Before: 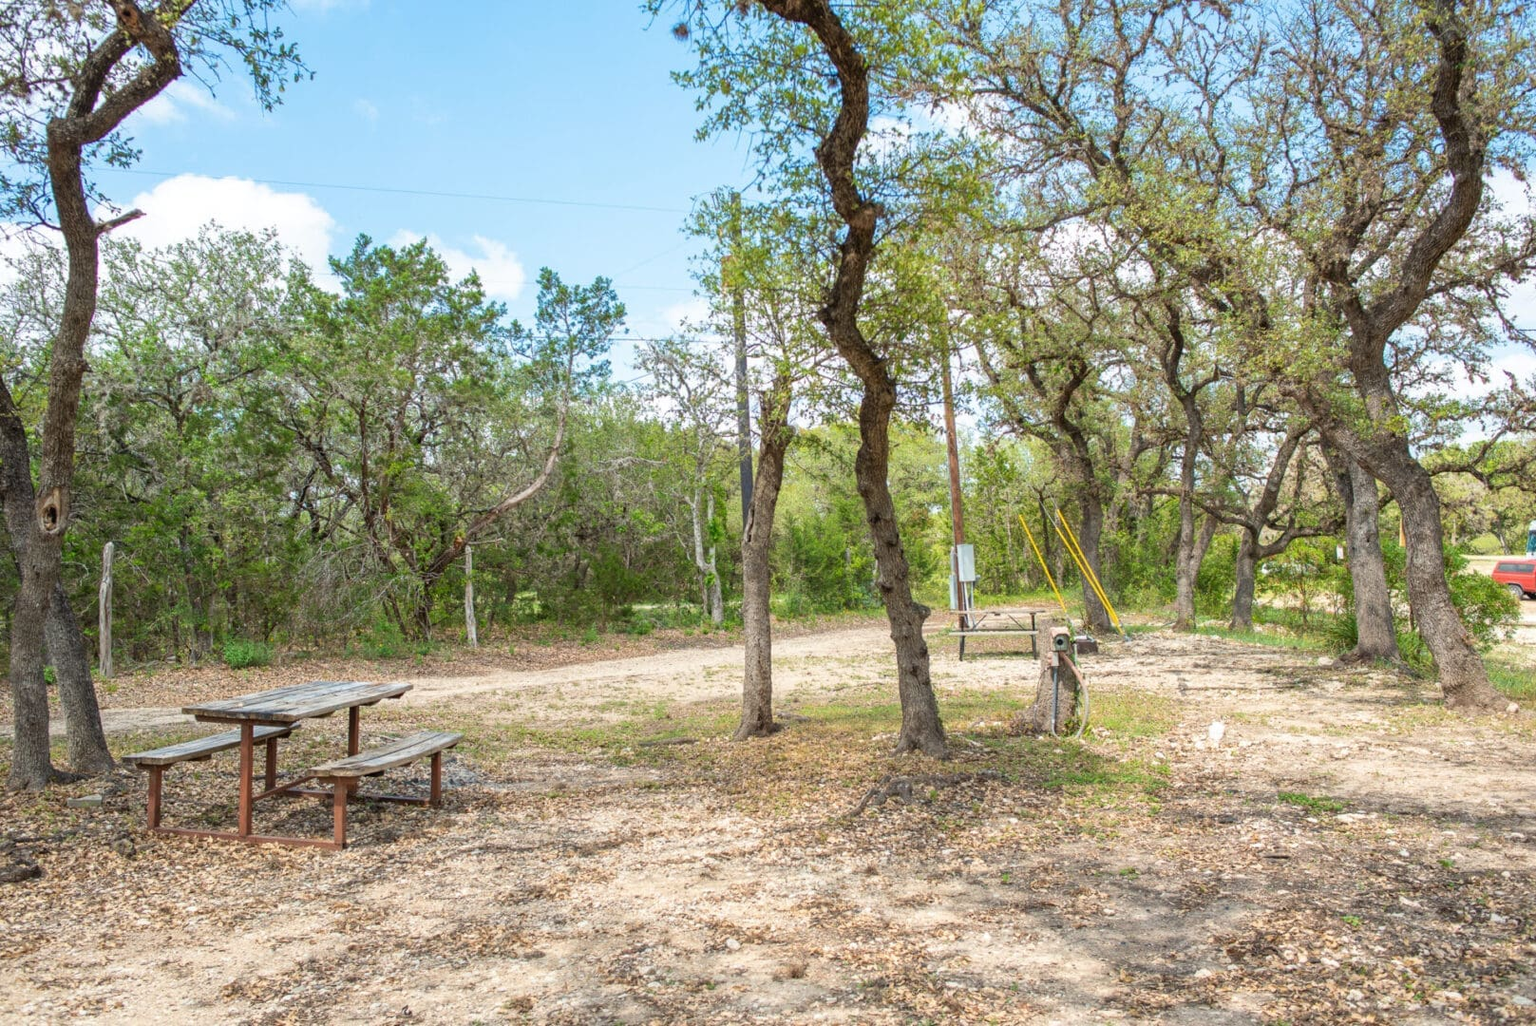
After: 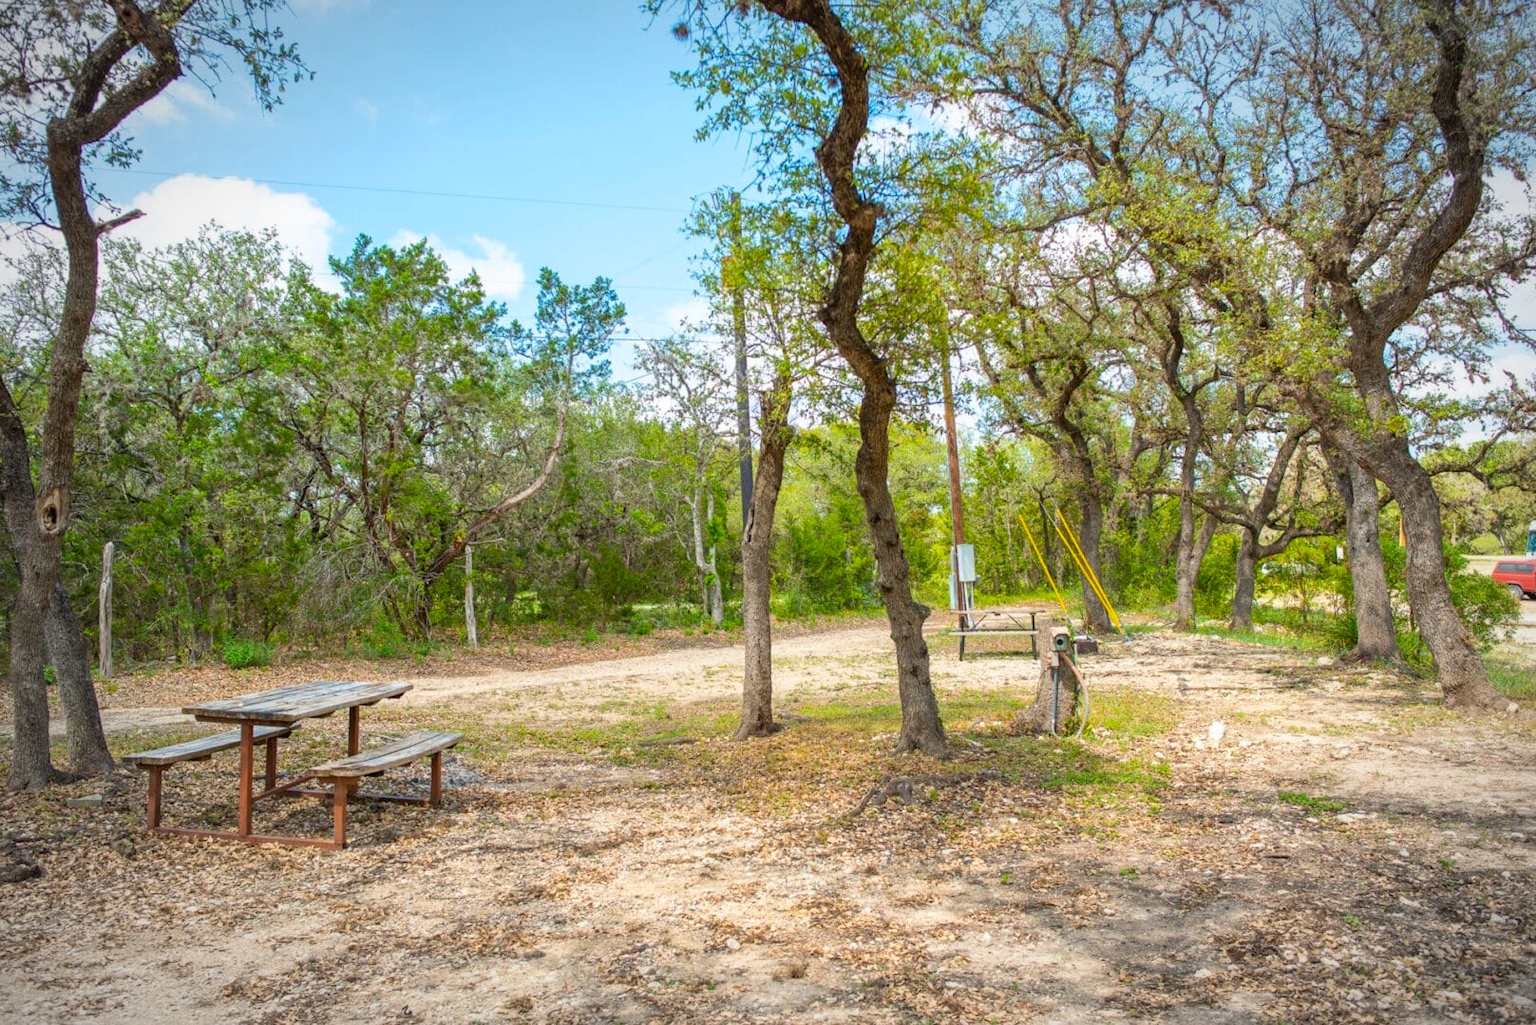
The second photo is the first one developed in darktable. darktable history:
color balance rgb: perceptual saturation grading › global saturation 25%, global vibrance 20%
vignetting: fall-off radius 60%, automatic ratio true
